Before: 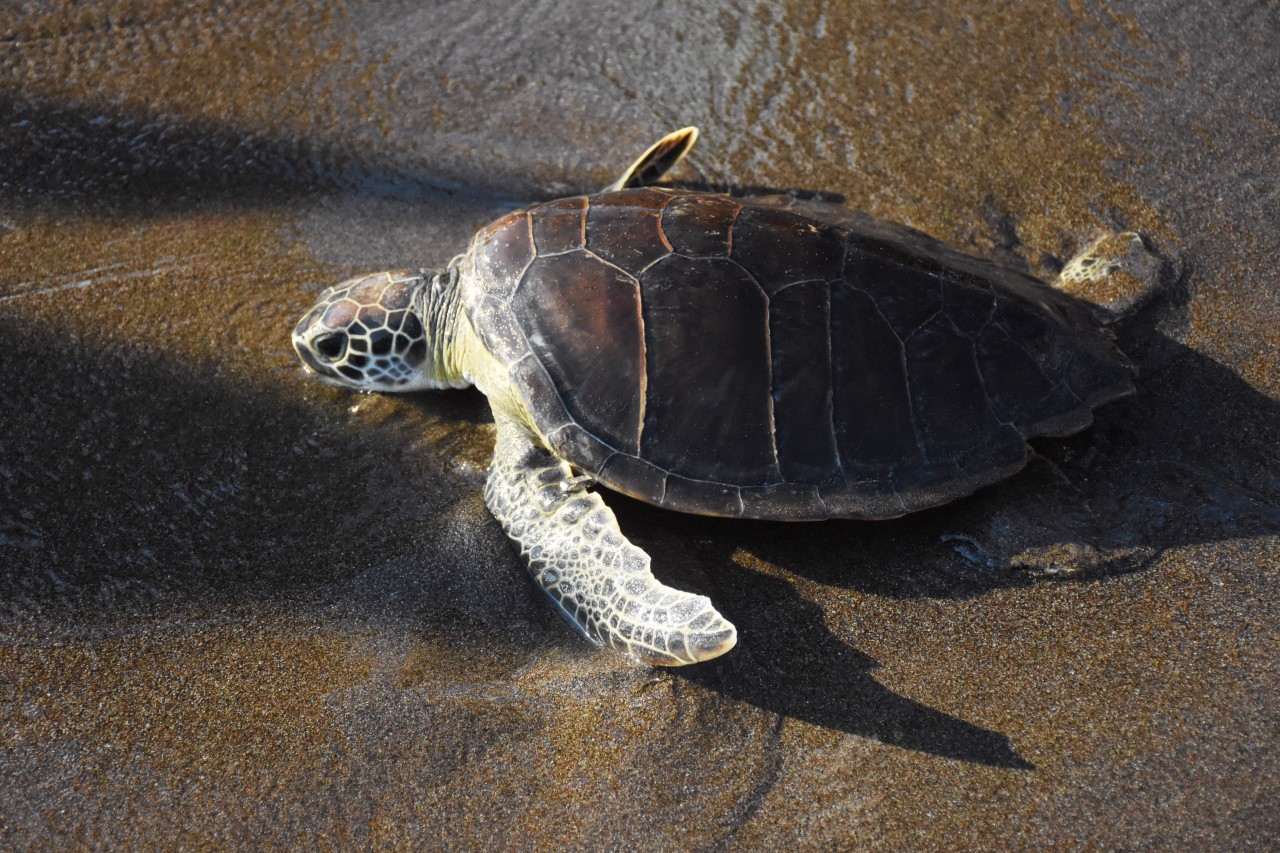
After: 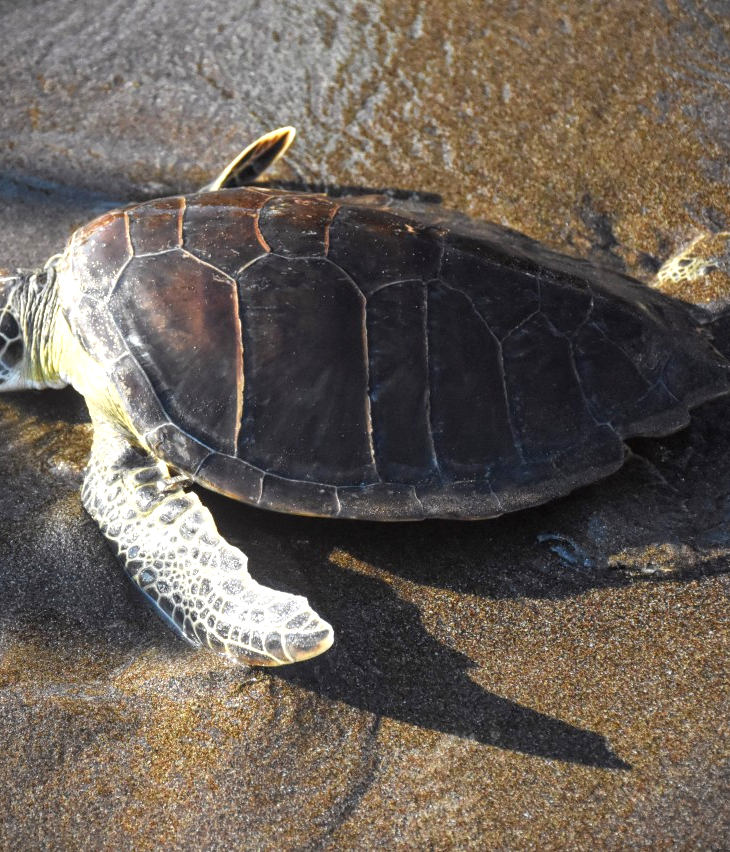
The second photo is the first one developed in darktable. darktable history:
crop: left 31.505%, top 0.005%, right 11.449%
vignetting: fall-off start 100.82%, dithering 8-bit output, unbound false
exposure: exposure 0.657 EV, compensate highlight preservation false
local contrast: detail 113%
